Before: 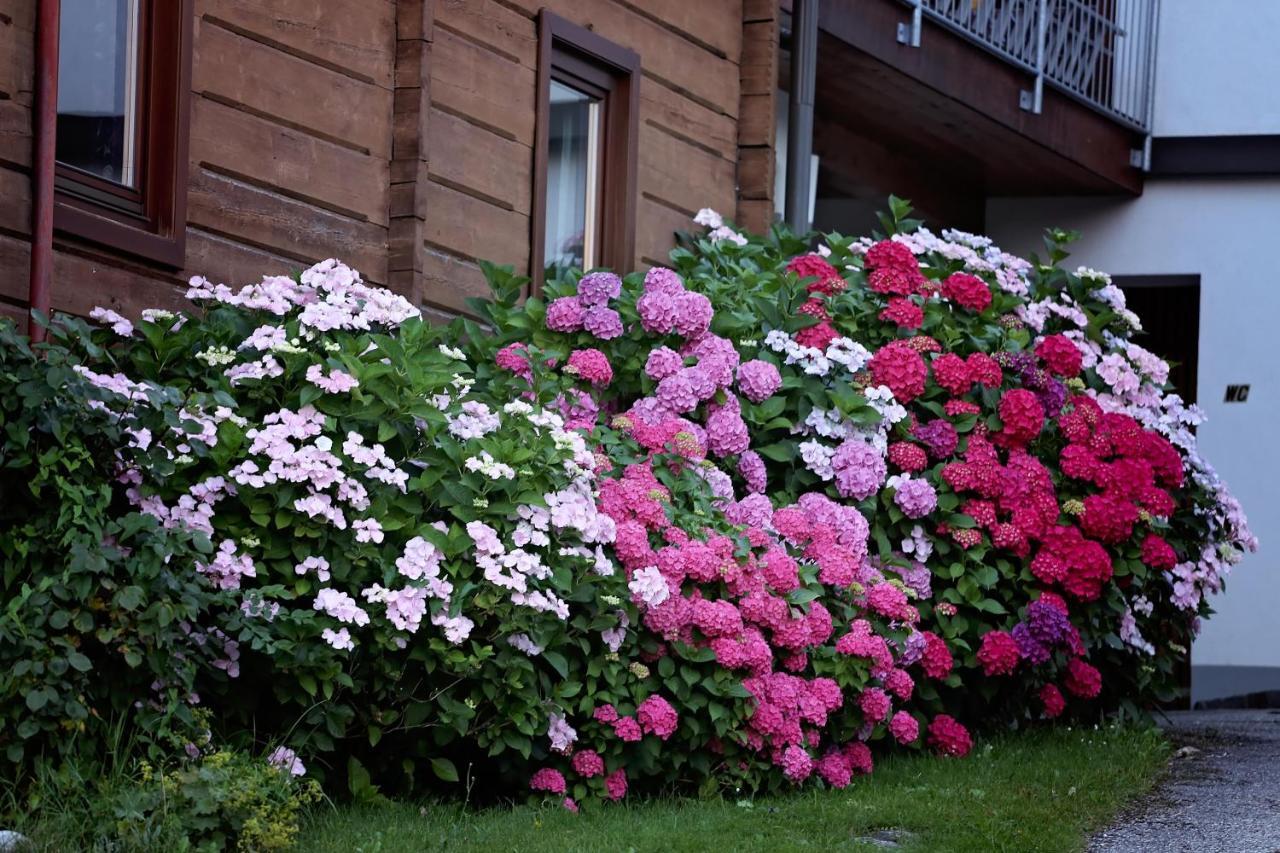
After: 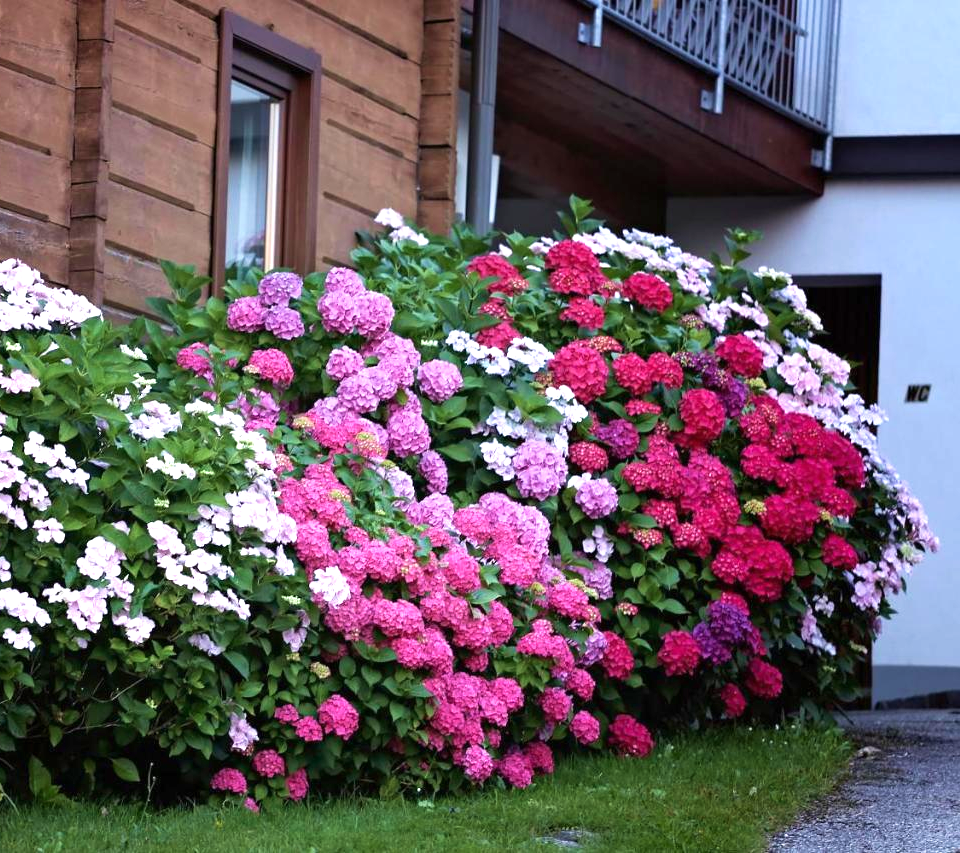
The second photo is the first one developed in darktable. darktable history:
exposure: black level correction 0, exposure 0.691 EV, compensate highlight preservation false
velvia: on, module defaults
crop and rotate: left 24.968%
